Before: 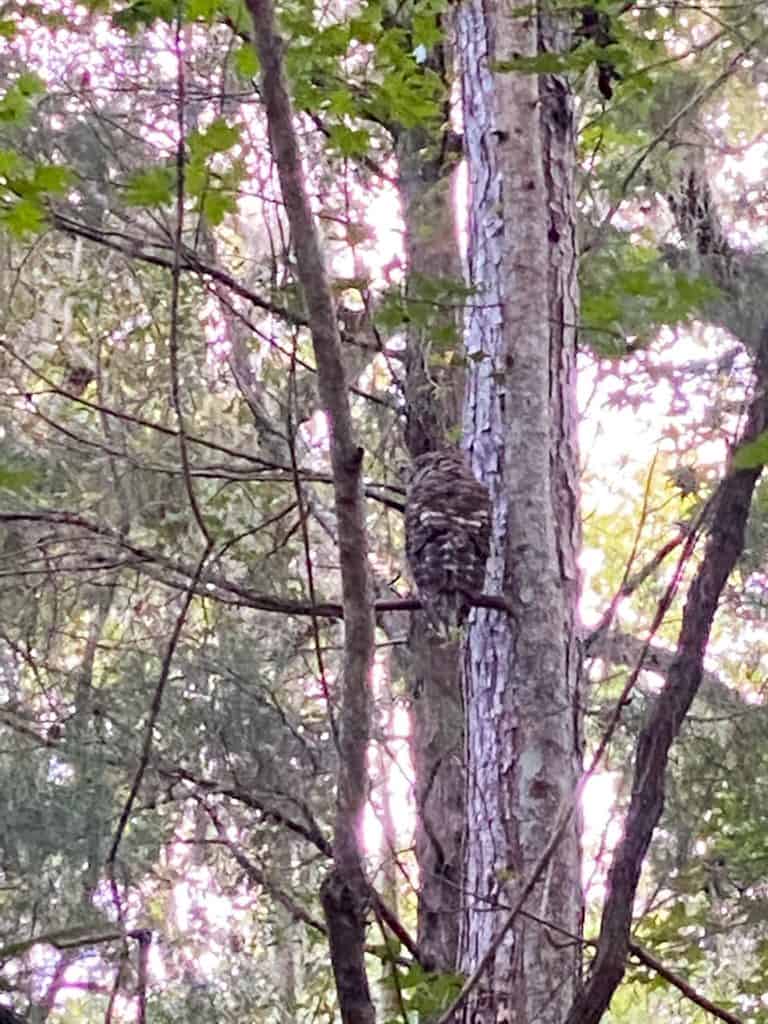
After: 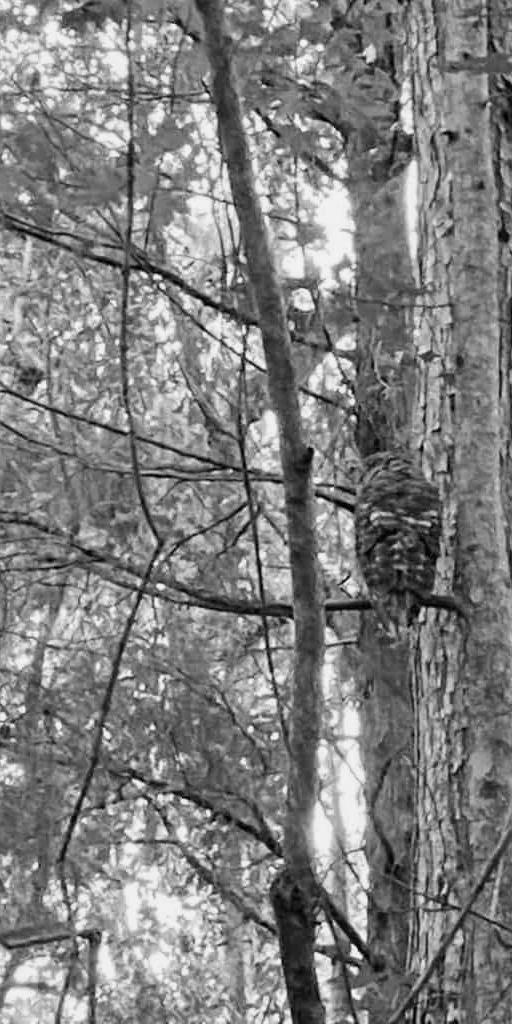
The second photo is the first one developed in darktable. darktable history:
crop and rotate: left 6.617%, right 26.717%
monochrome: a 30.25, b 92.03
